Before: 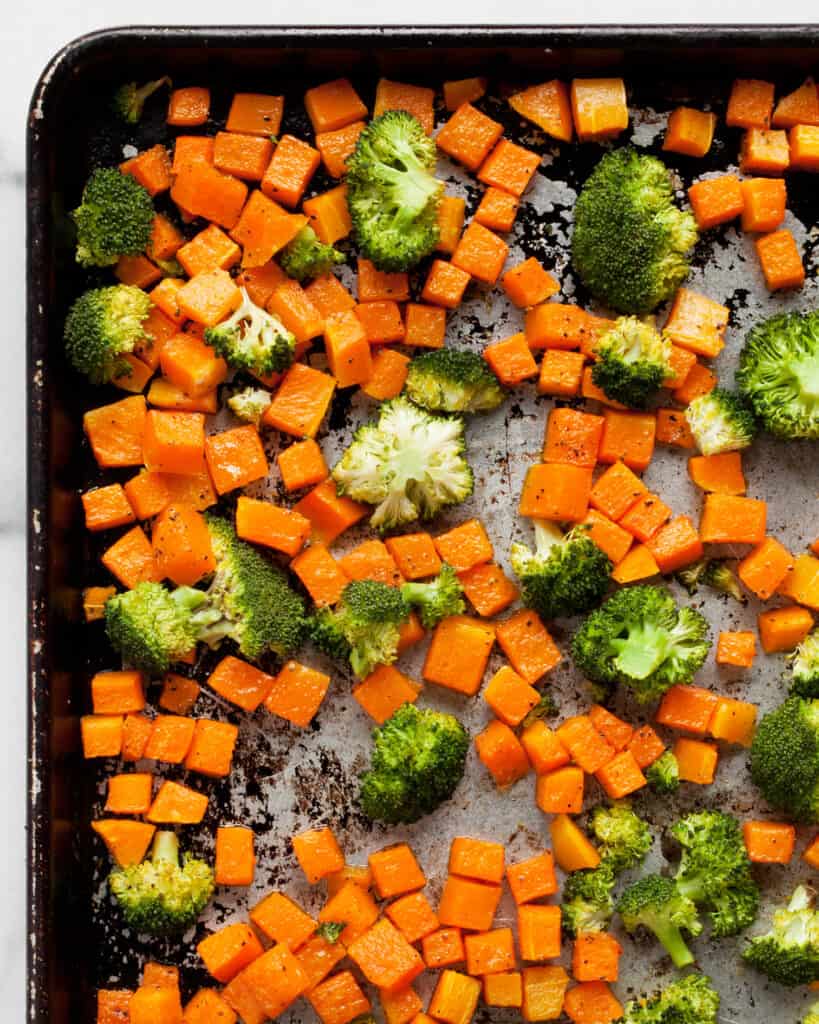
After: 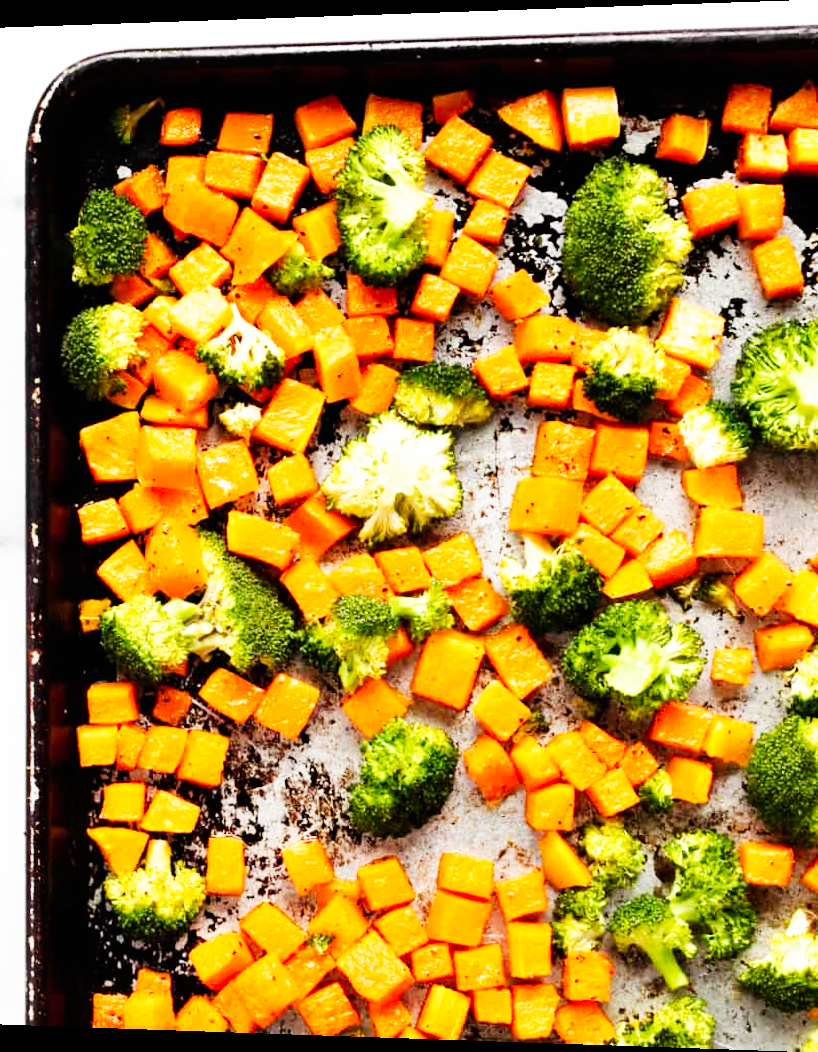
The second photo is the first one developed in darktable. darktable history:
base curve: curves: ch0 [(0, 0) (0.007, 0.004) (0.027, 0.03) (0.046, 0.07) (0.207, 0.54) (0.442, 0.872) (0.673, 0.972) (1, 1)], preserve colors none
rotate and perspective: lens shift (horizontal) -0.055, automatic cropping off
